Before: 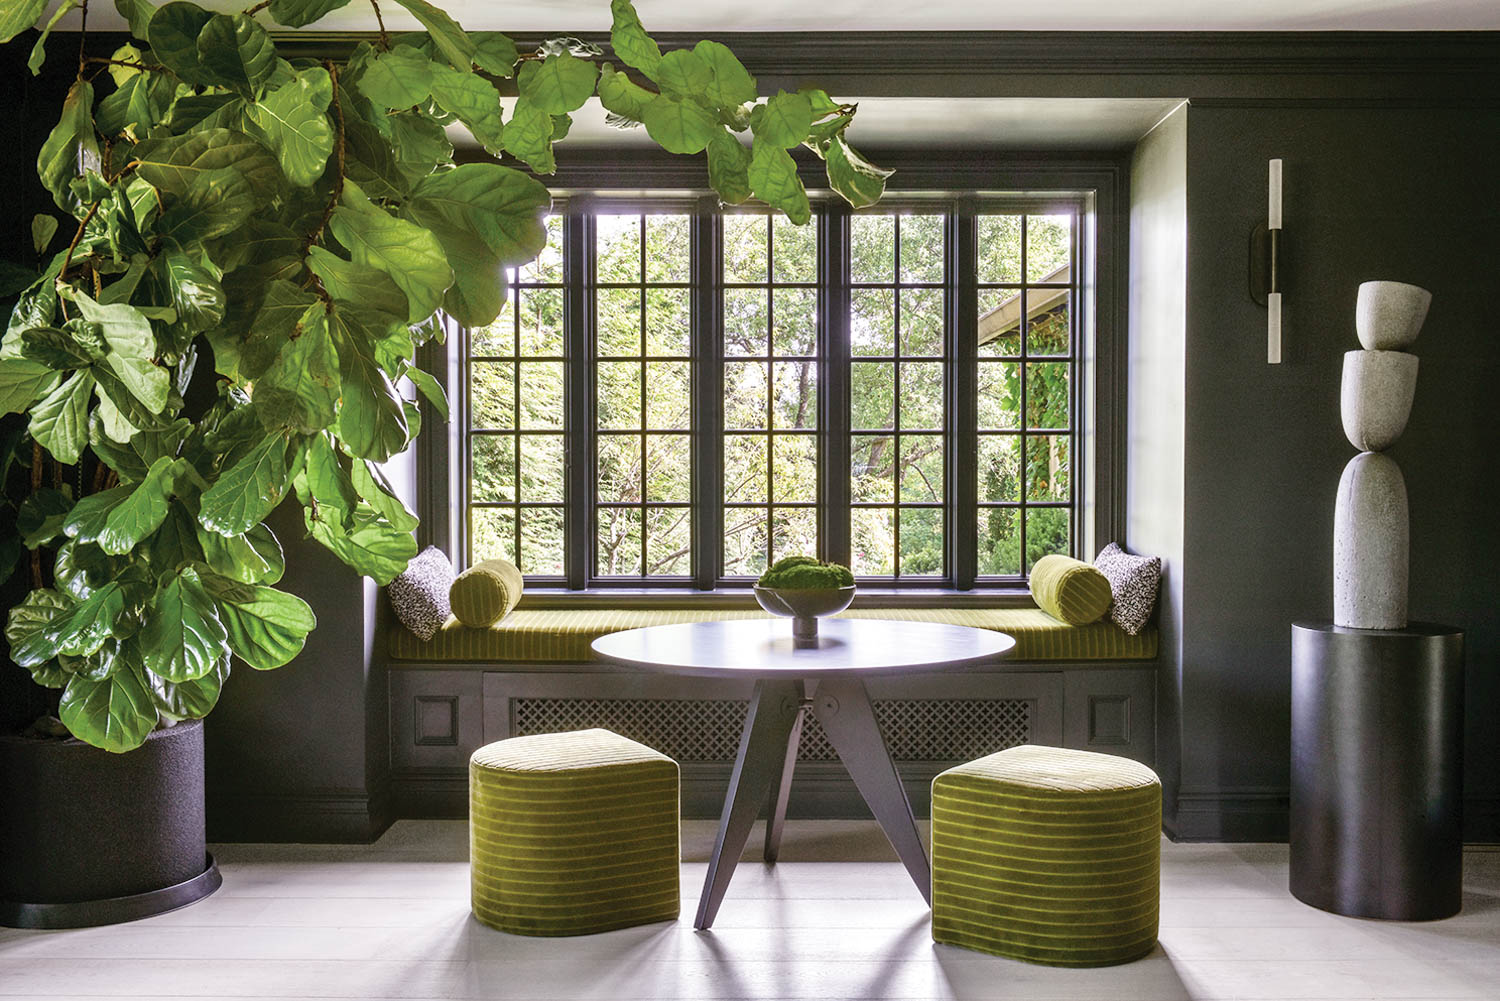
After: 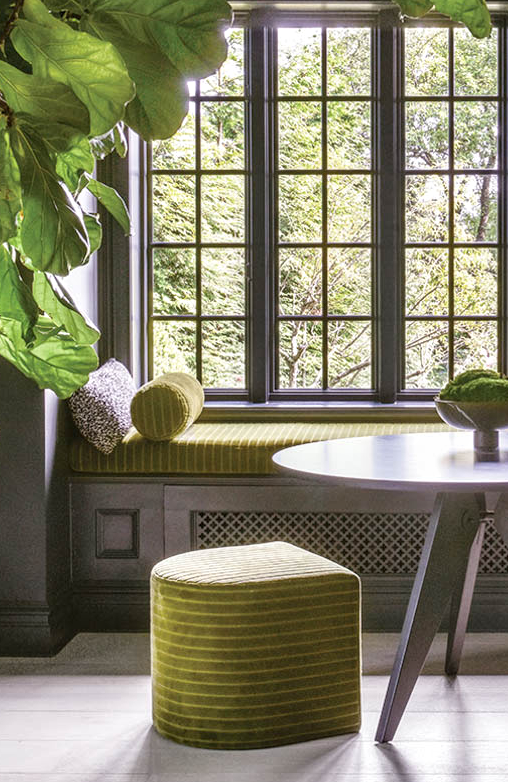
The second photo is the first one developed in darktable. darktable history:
local contrast: on, module defaults
crop and rotate: left 21.284%, top 18.853%, right 44.798%, bottom 3.006%
